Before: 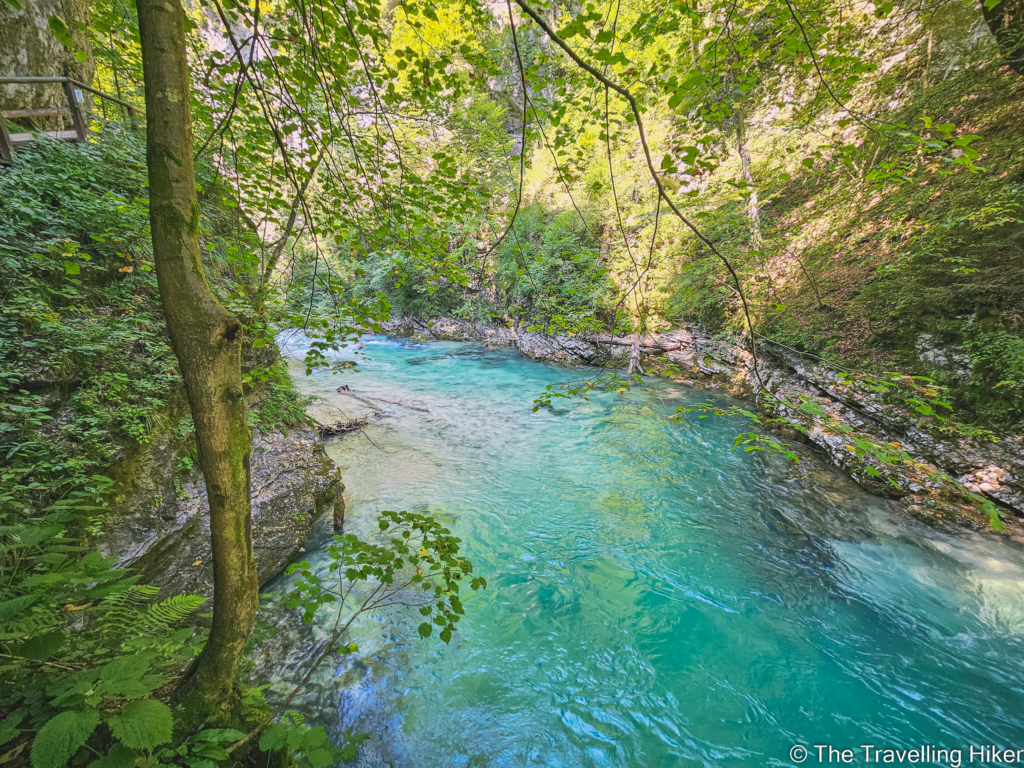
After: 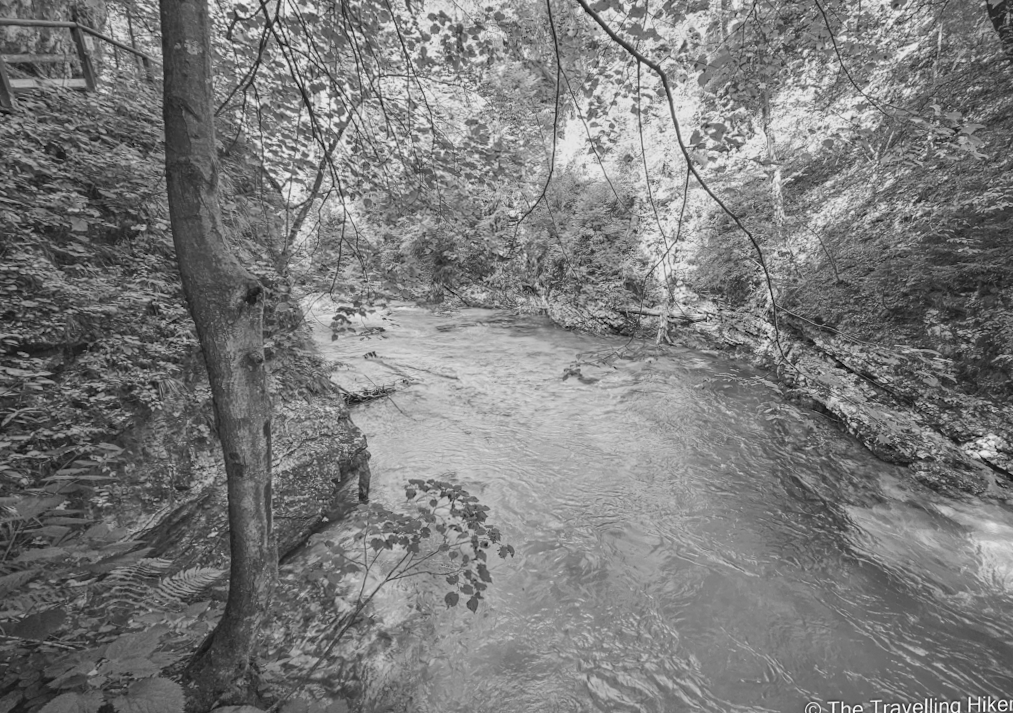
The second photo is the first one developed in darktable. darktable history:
rotate and perspective: rotation 0.679°, lens shift (horizontal) 0.136, crop left 0.009, crop right 0.991, crop top 0.078, crop bottom 0.95
color balance rgb: shadows lift › chroma 1.41%, shadows lift › hue 260°, power › chroma 0.5%, power › hue 260°, highlights gain › chroma 1%, highlights gain › hue 27°, saturation formula JzAzBz (2021)
monochrome: on, module defaults
